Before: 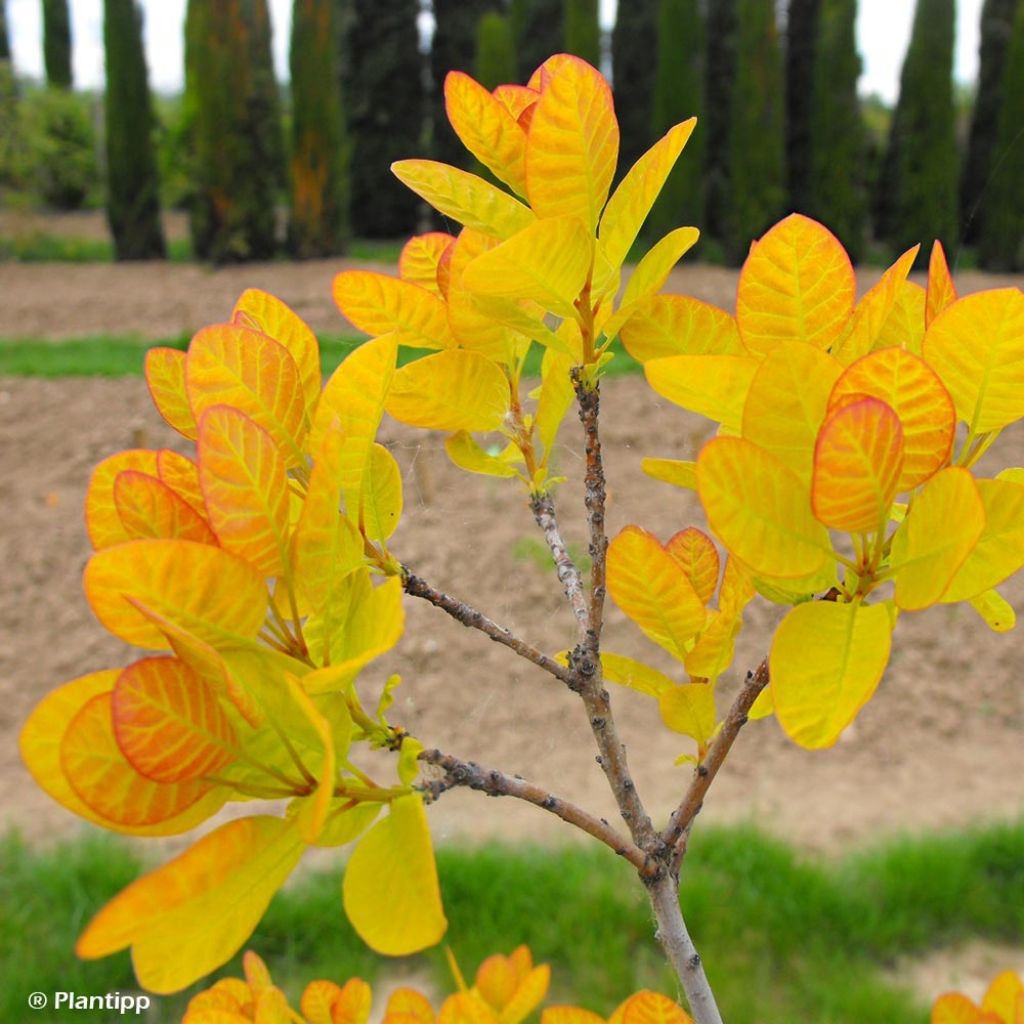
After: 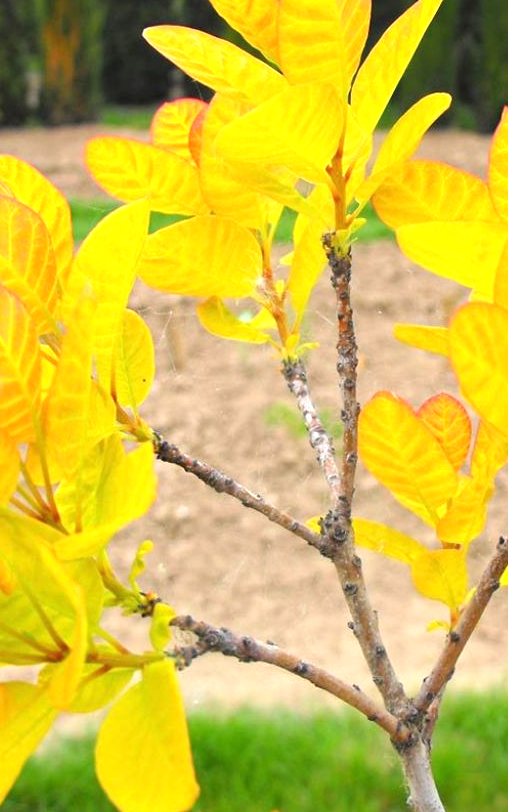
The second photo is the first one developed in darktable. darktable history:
exposure: black level correction 0, exposure 0.865 EV, compensate exposure bias true, compensate highlight preservation false
crop and rotate: angle 0.014°, left 24.322%, top 13.141%, right 26.051%, bottom 7.542%
